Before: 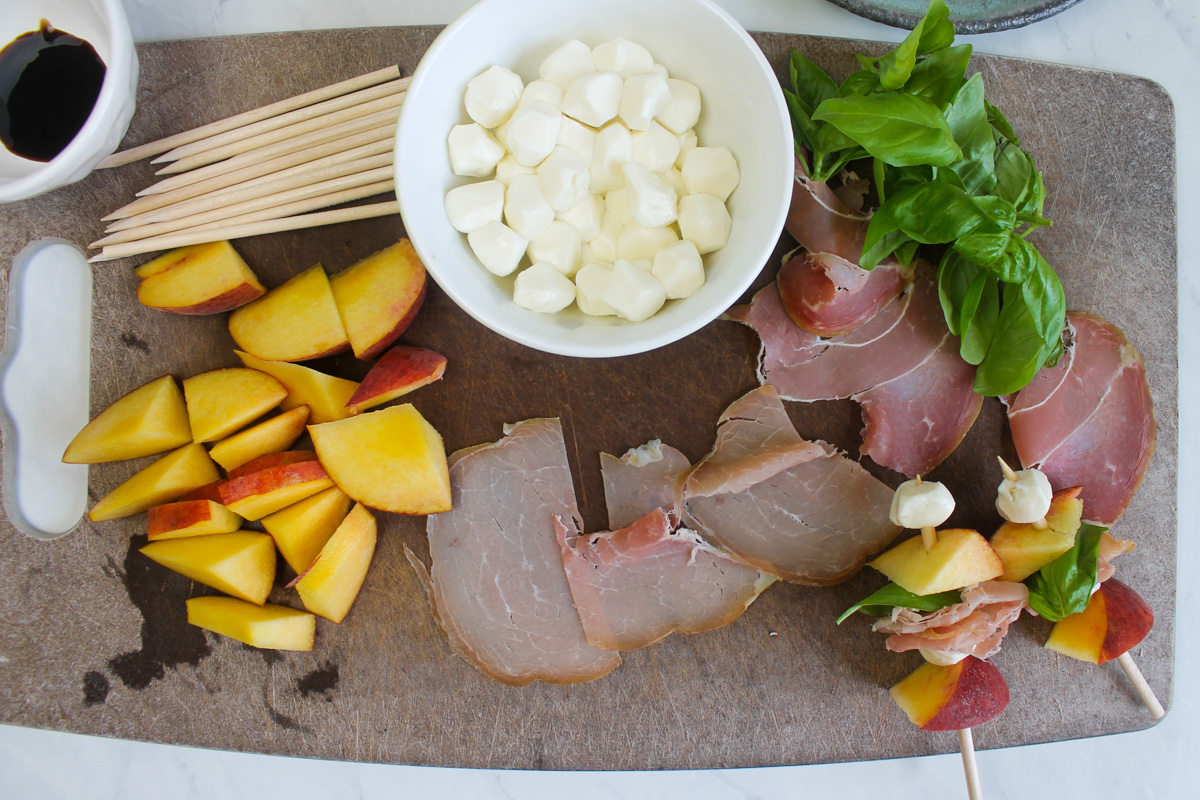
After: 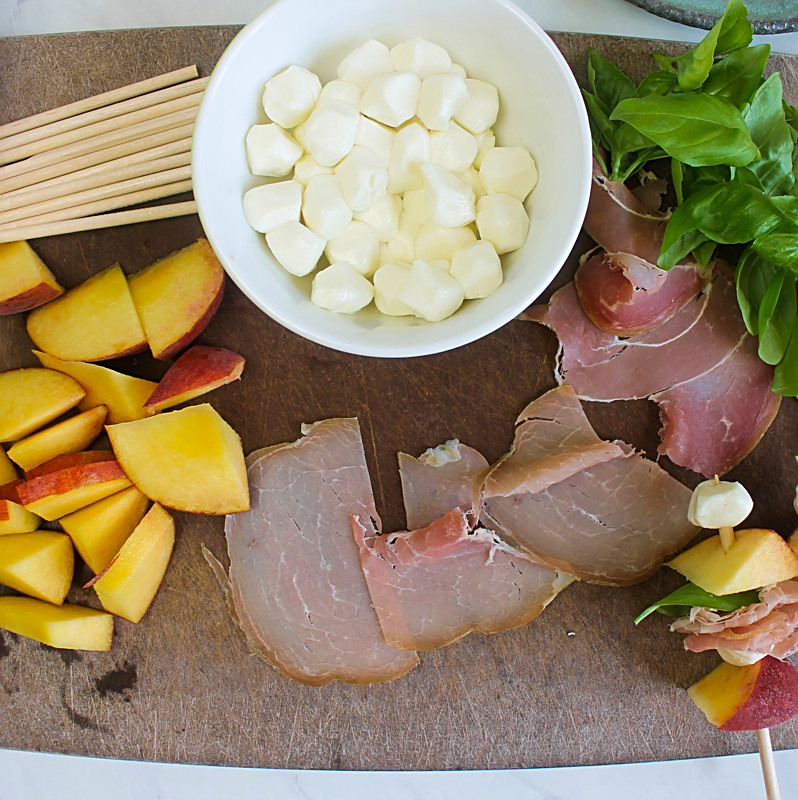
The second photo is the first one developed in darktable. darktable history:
velvia: on, module defaults
sharpen: on, module defaults
crop: left 16.899%, right 16.556%
